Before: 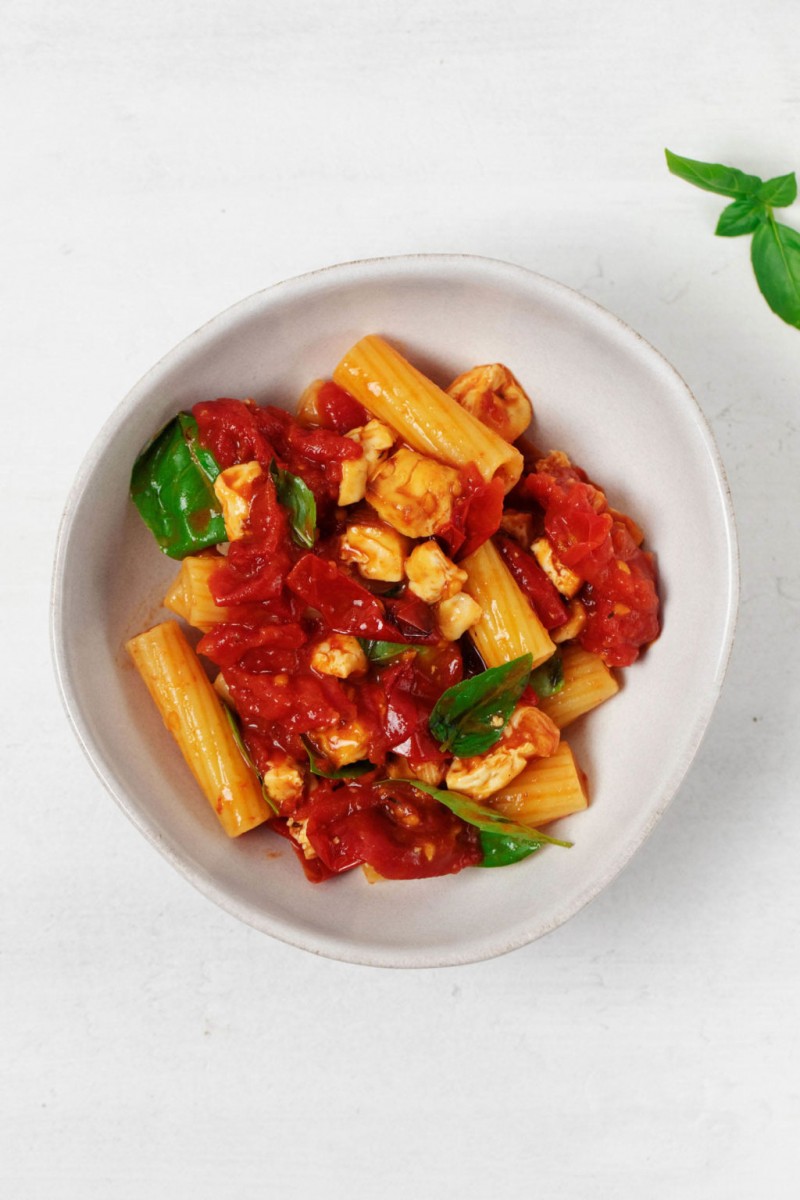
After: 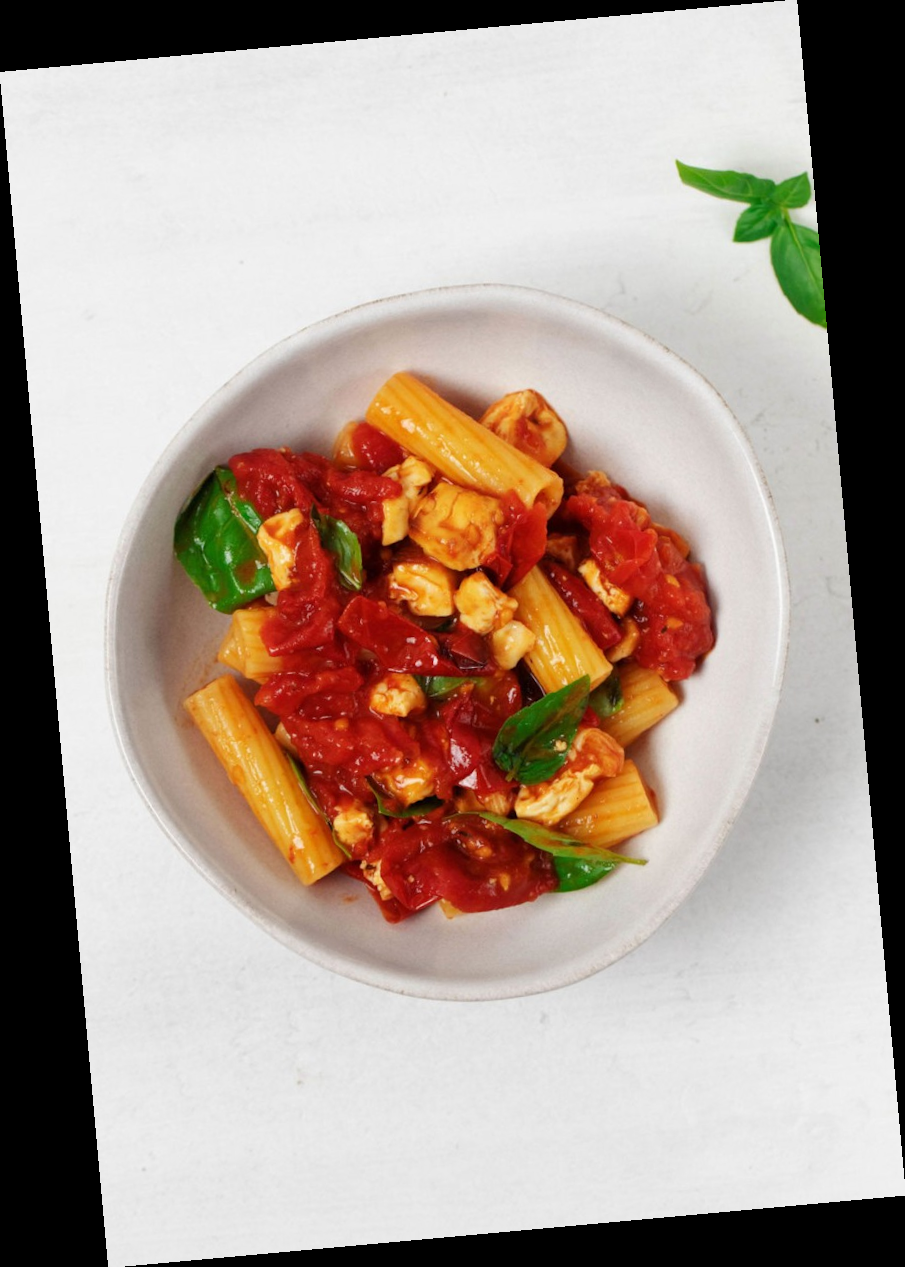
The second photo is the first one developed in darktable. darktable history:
rotate and perspective: rotation -5.2°, automatic cropping off
